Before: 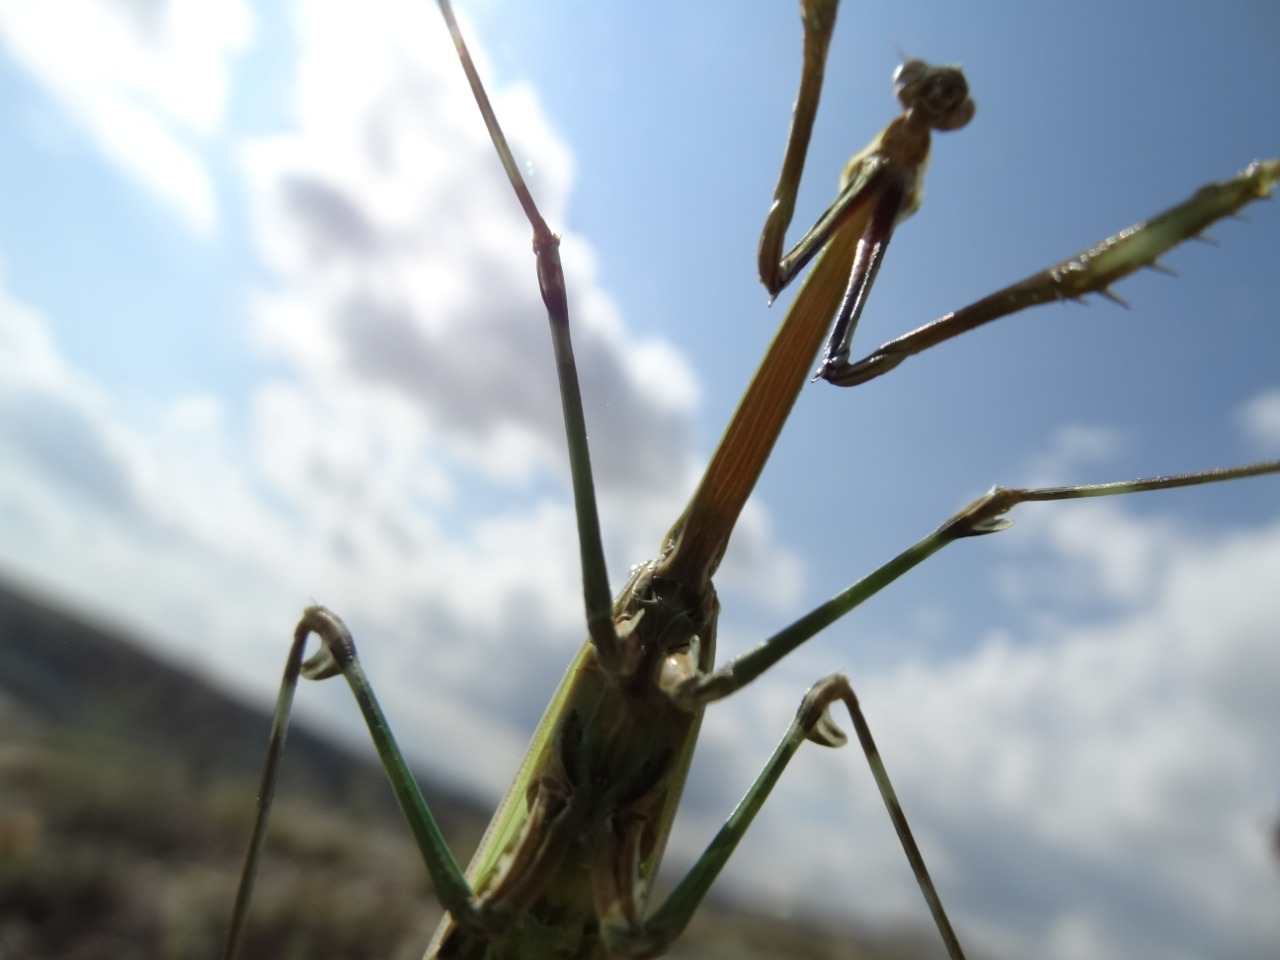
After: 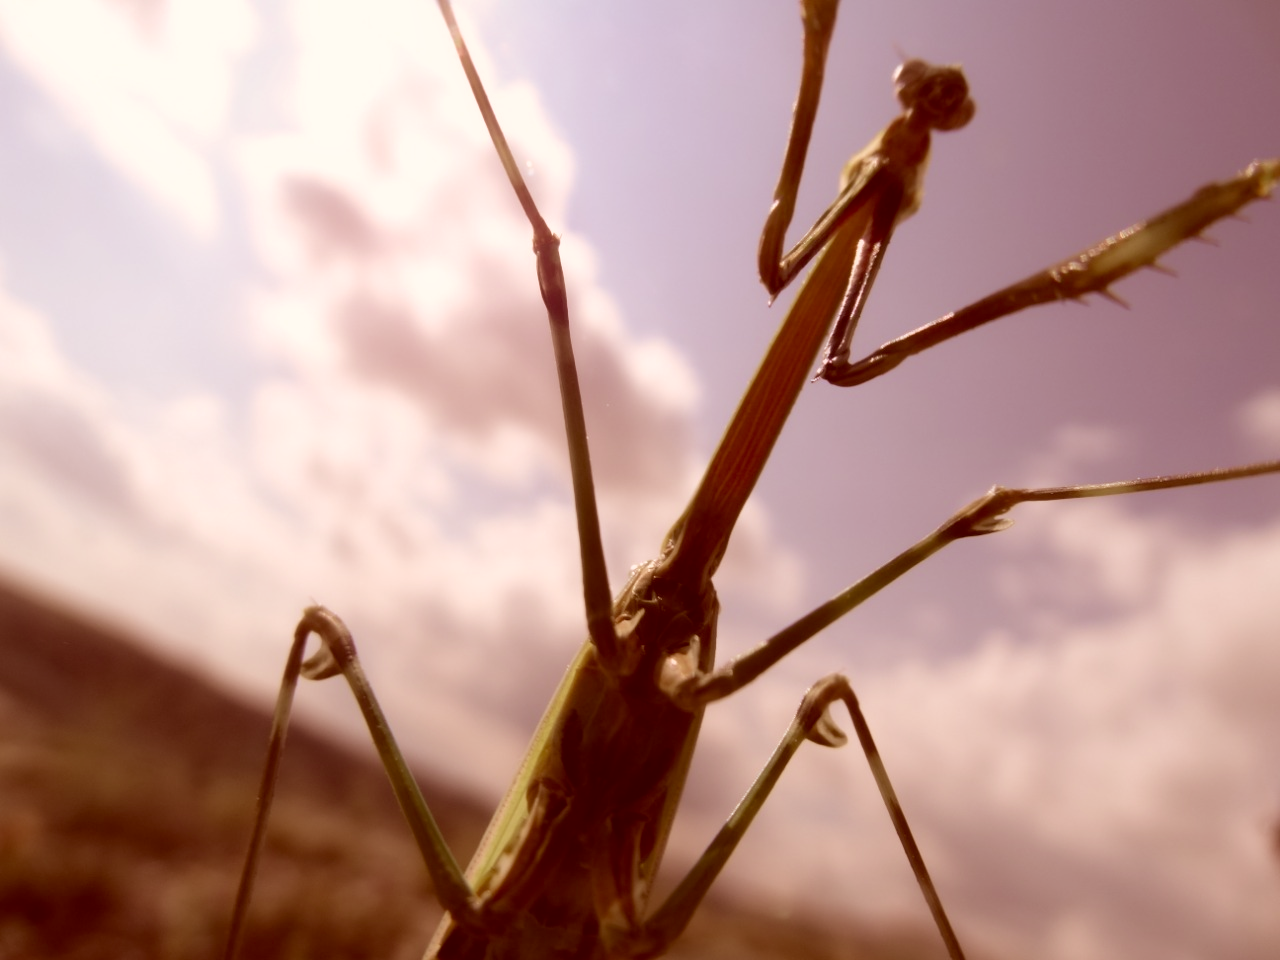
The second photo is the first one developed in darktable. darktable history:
velvia: strength 16.44%
color correction: highlights a* 9.36, highlights b* 8.67, shadows a* 39.33, shadows b* 39.3, saturation 0.784
contrast equalizer: y [[0.5, 0.542, 0.583, 0.625, 0.667, 0.708], [0.5 ×6], [0.5 ×6], [0 ×6], [0 ×6]], mix -0.282
